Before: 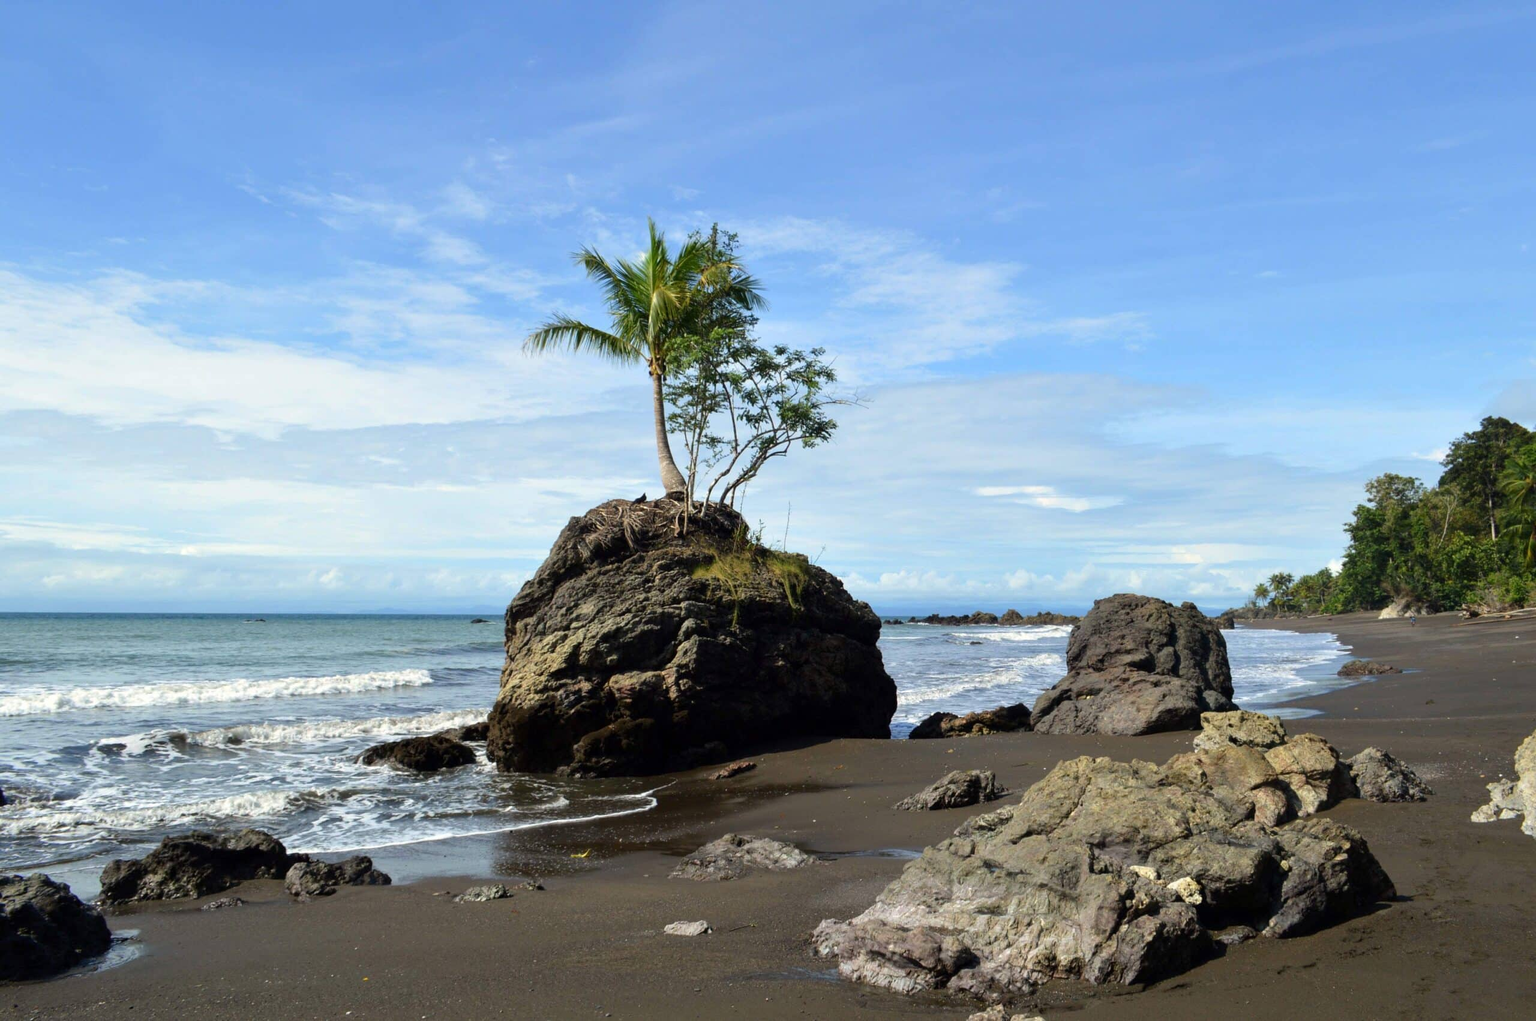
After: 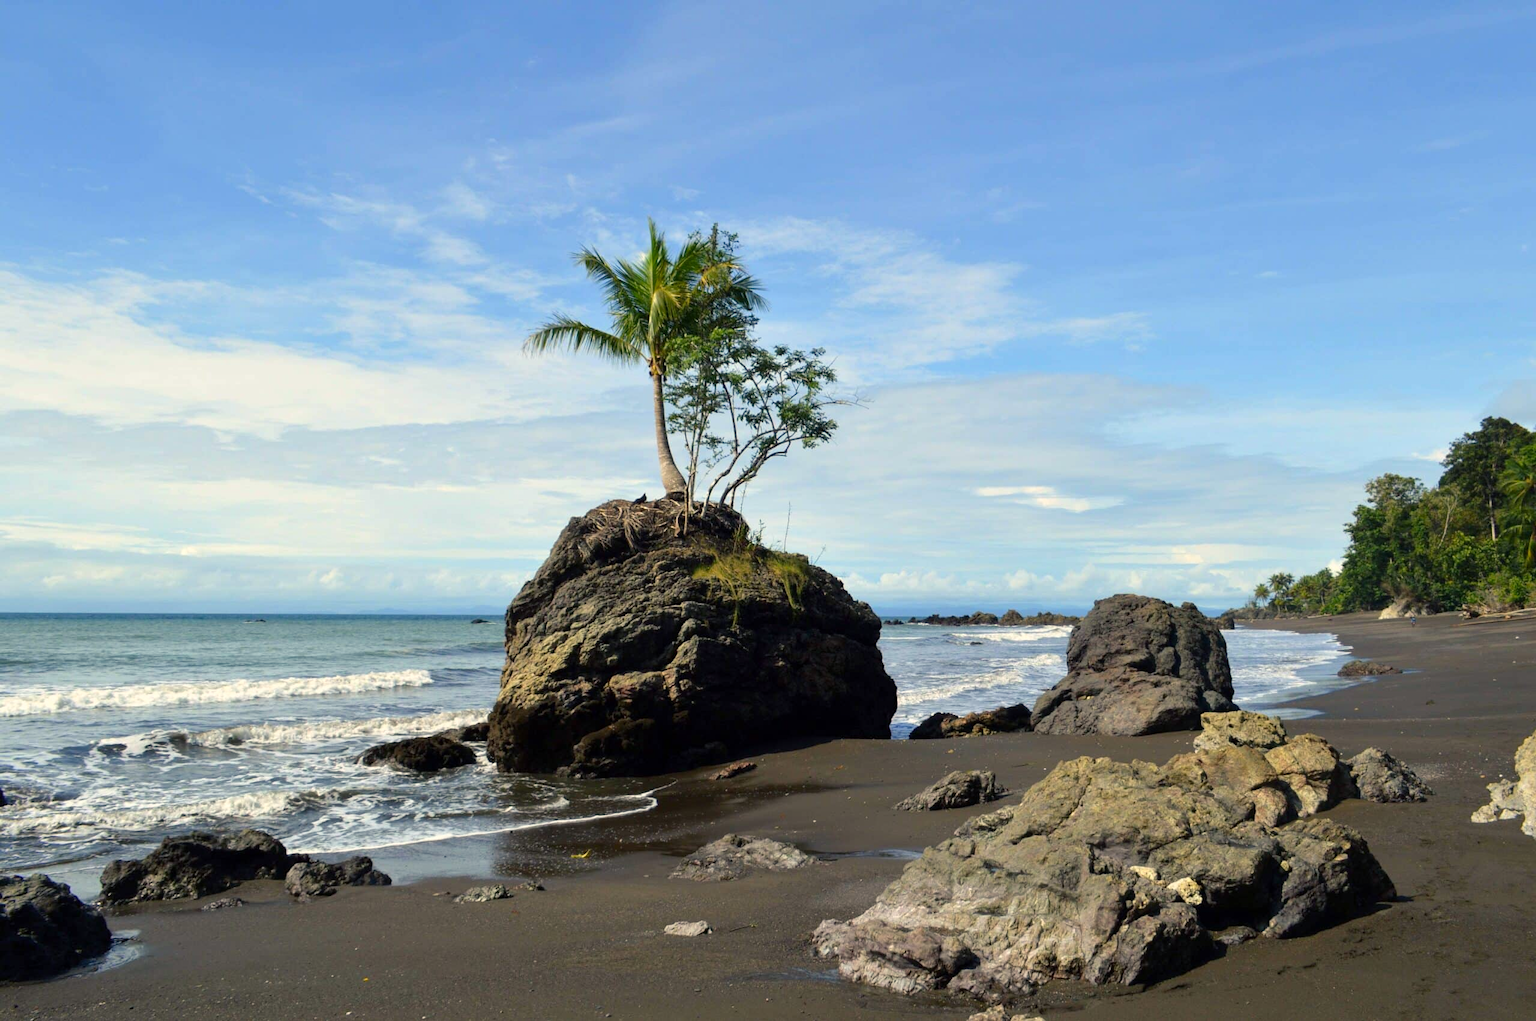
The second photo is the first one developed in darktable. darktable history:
color balance rgb: shadows lift › chroma 2.042%, shadows lift › hue 248.14°, highlights gain › chroma 2.997%, highlights gain › hue 76.04°, perceptual saturation grading › global saturation 10.281%
